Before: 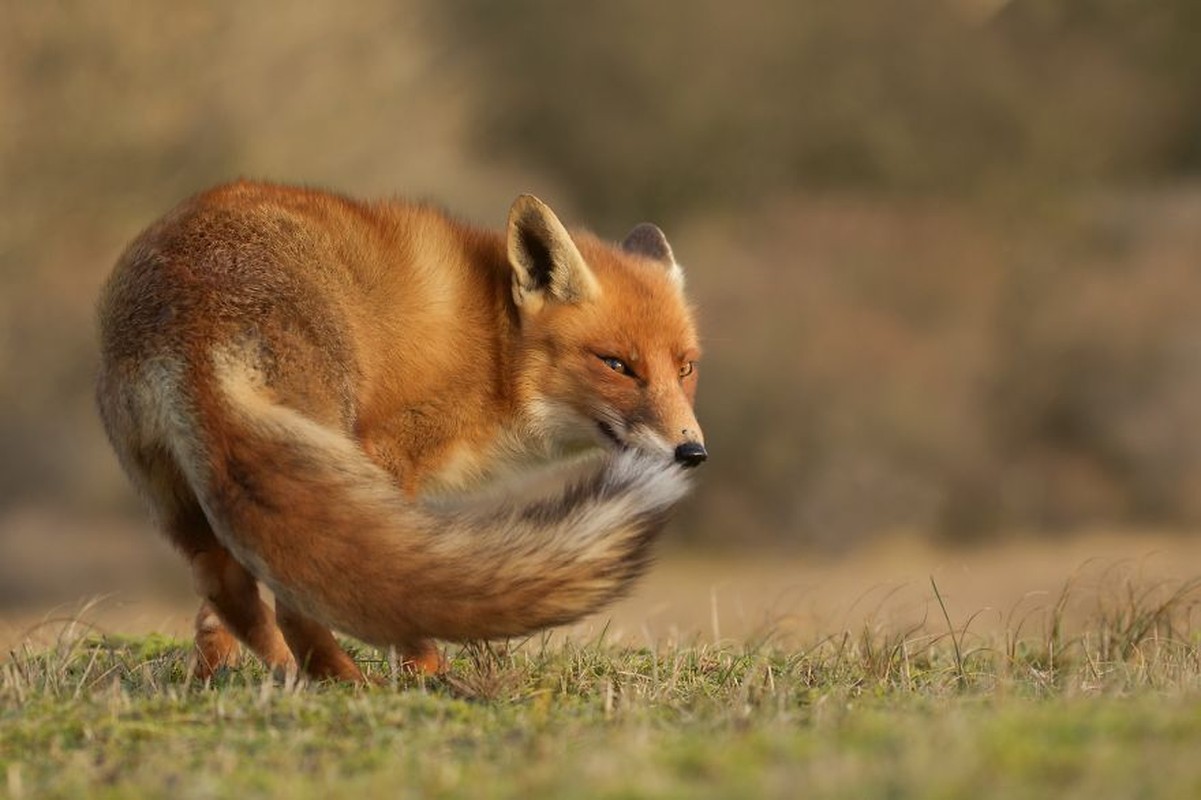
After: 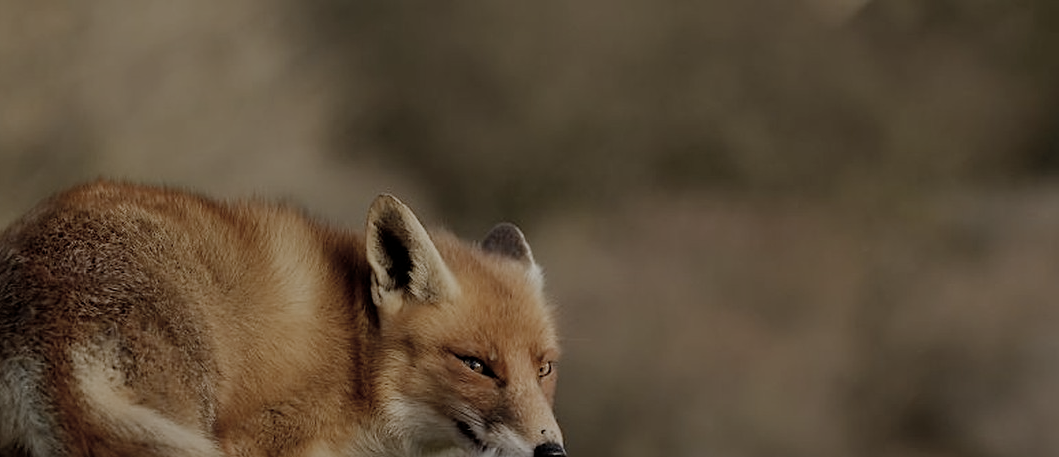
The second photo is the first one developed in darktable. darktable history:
color correction: saturation 0.57
crop and rotate: left 11.812%, bottom 42.776%
sharpen: on, module defaults
filmic rgb: middle gray luminance 30%, black relative exposure -9 EV, white relative exposure 7 EV, threshold 6 EV, target black luminance 0%, hardness 2.94, latitude 2.04%, contrast 0.963, highlights saturation mix 5%, shadows ↔ highlights balance 12.16%, add noise in highlights 0, preserve chrominance no, color science v3 (2019), use custom middle-gray values true, iterations of high-quality reconstruction 0, contrast in highlights soft, enable highlight reconstruction true
